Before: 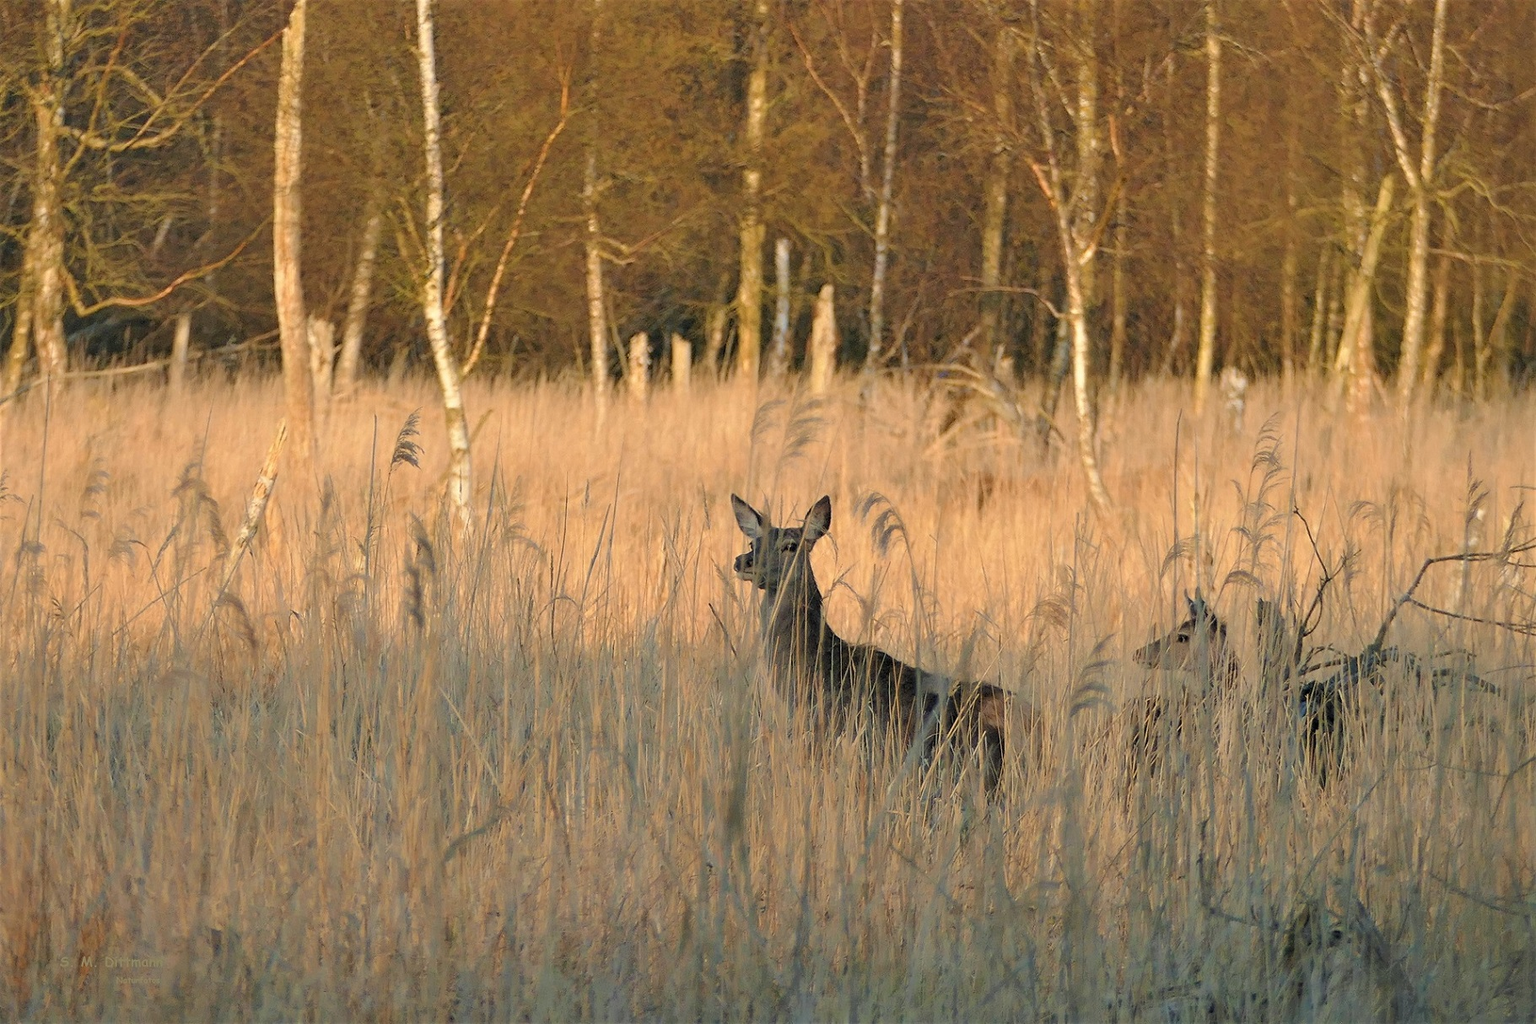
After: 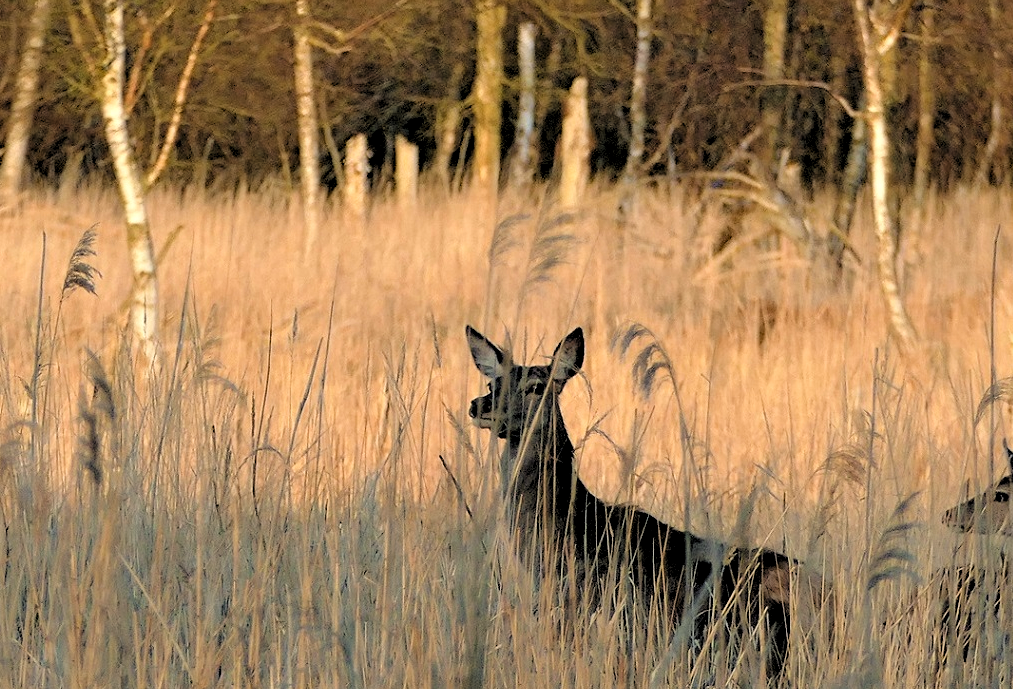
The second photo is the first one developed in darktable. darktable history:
levels: levels [0.062, 0.494, 0.925]
crop and rotate: left 22.065%, top 21.478%, right 22.271%, bottom 21.753%
filmic rgb: black relative exposure -3.96 EV, white relative exposure 3.15 EV, threshold 5.94 EV, hardness 2.87, enable highlight reconstruction true
haze removal: compatibility mode true, adaptive false
